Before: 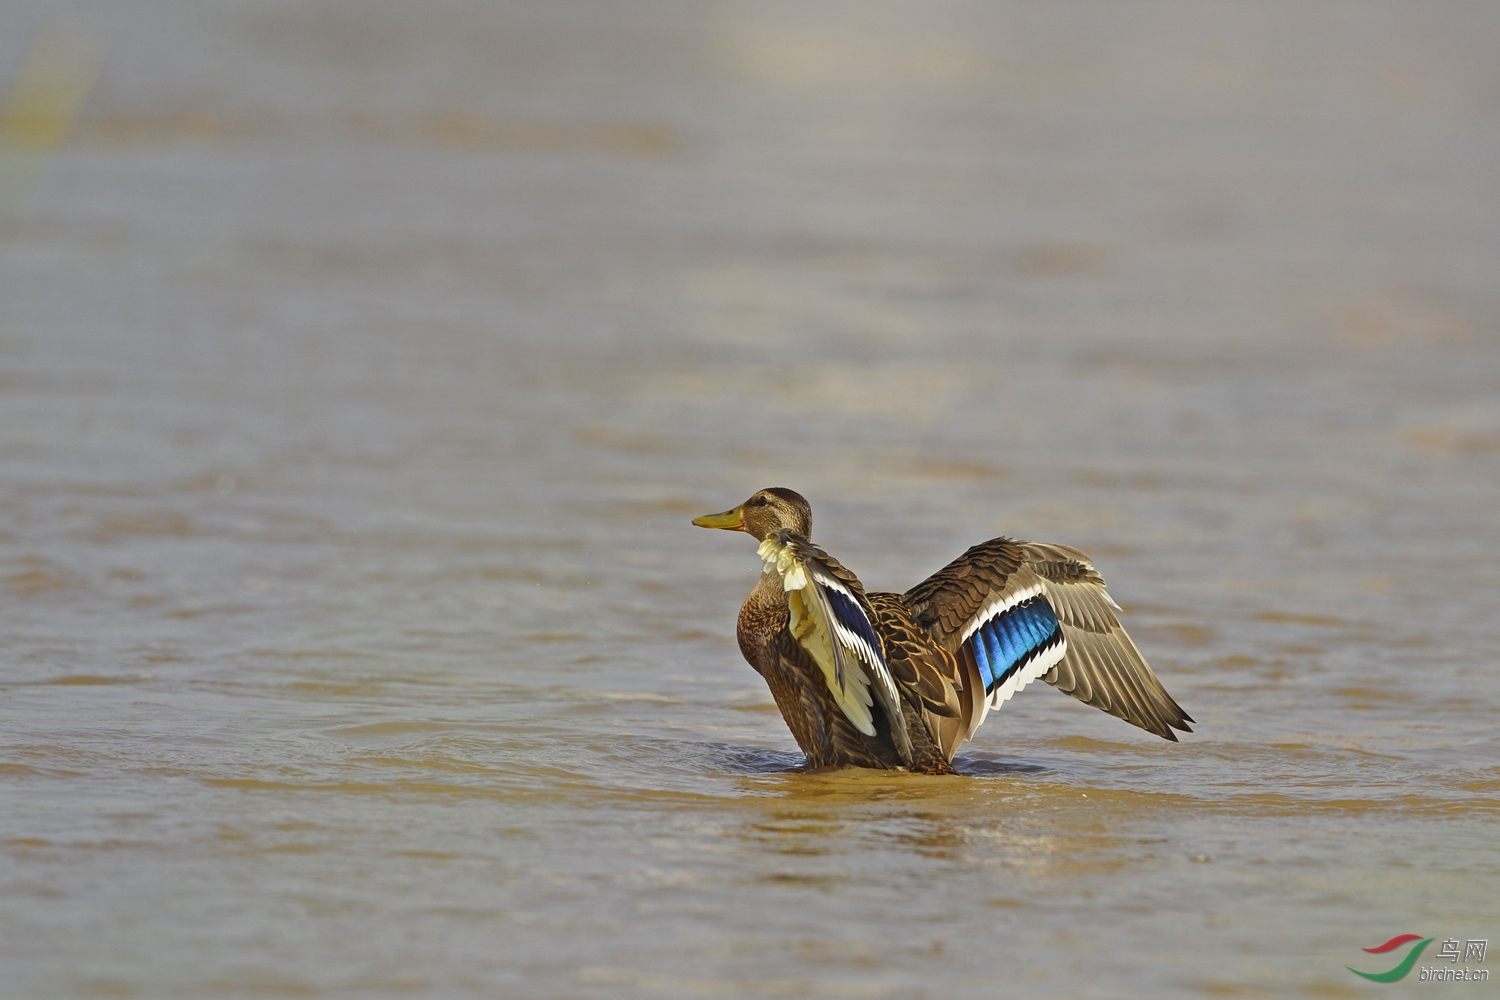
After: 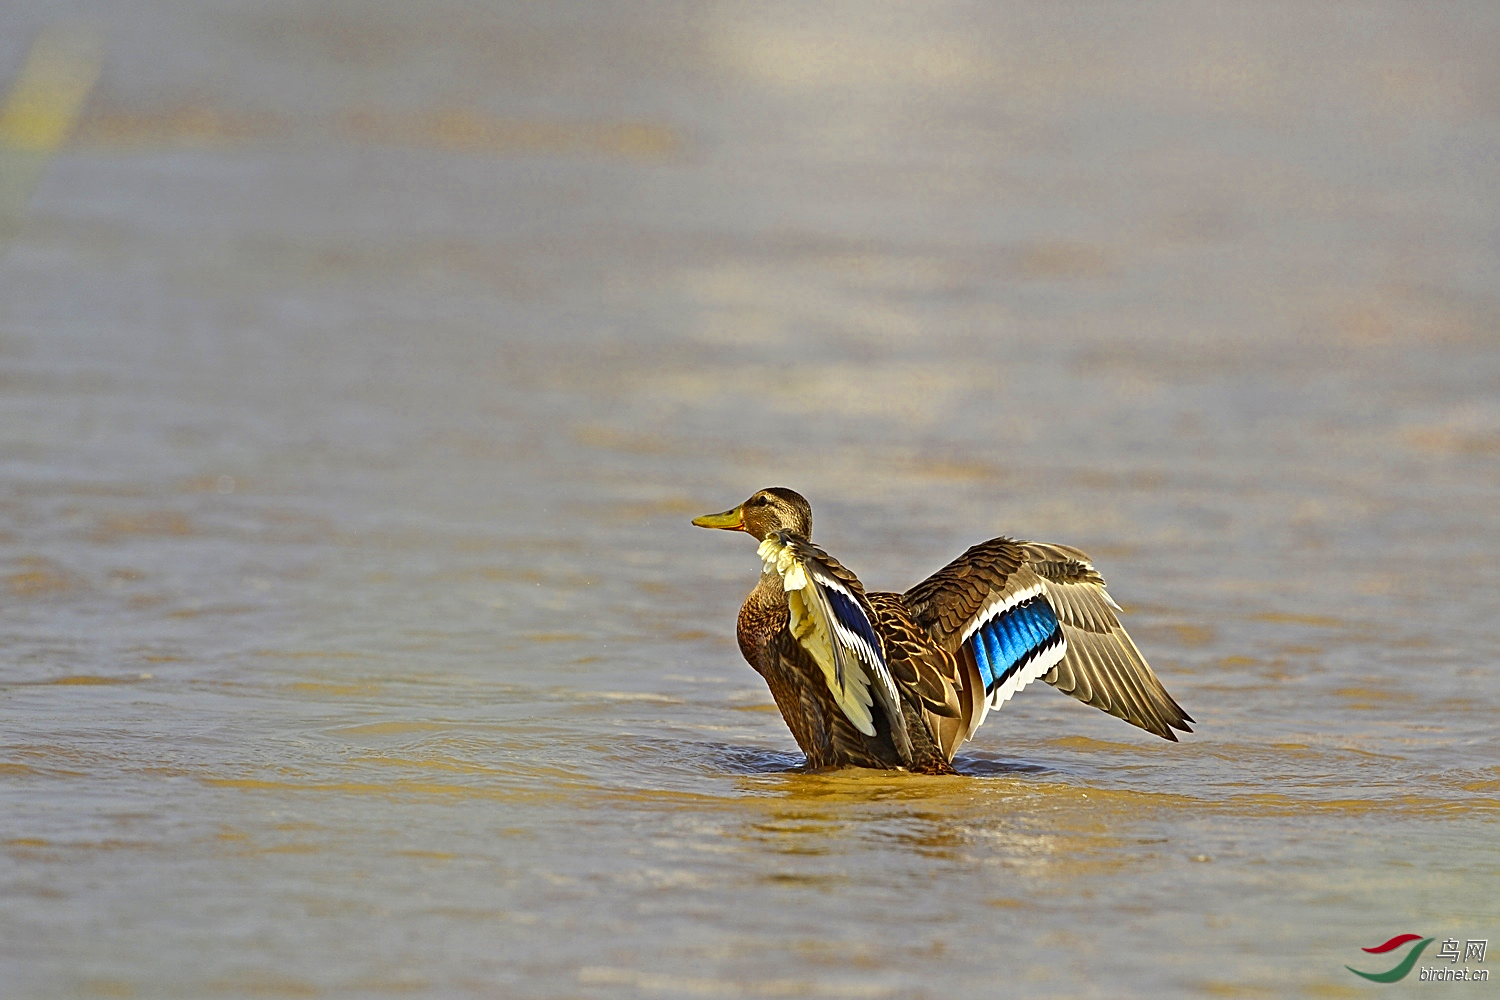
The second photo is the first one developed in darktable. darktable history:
shadows and highlights: shadows -63.1, white point adjustment -5.05, highlights 60.4
color zones: curves: ch0 [(0.004, 0.305) (0.261, 0.623) (0.389, 0.399) (0.708, 0.571) (0.947, 0.34)]; ch1 [(0.025, 0.645) (0.229, 0.584) (0.326, 0.551) (0.484, 0.262) (0.757, 0.643)]
contrast brightness saturation: contrast 0.042, saturation 0.157
sharpen: amount 0.544
local contrast: mode bilateral grid, contrast 11, coarseness 25, detail 111%, midtone range 0.2
